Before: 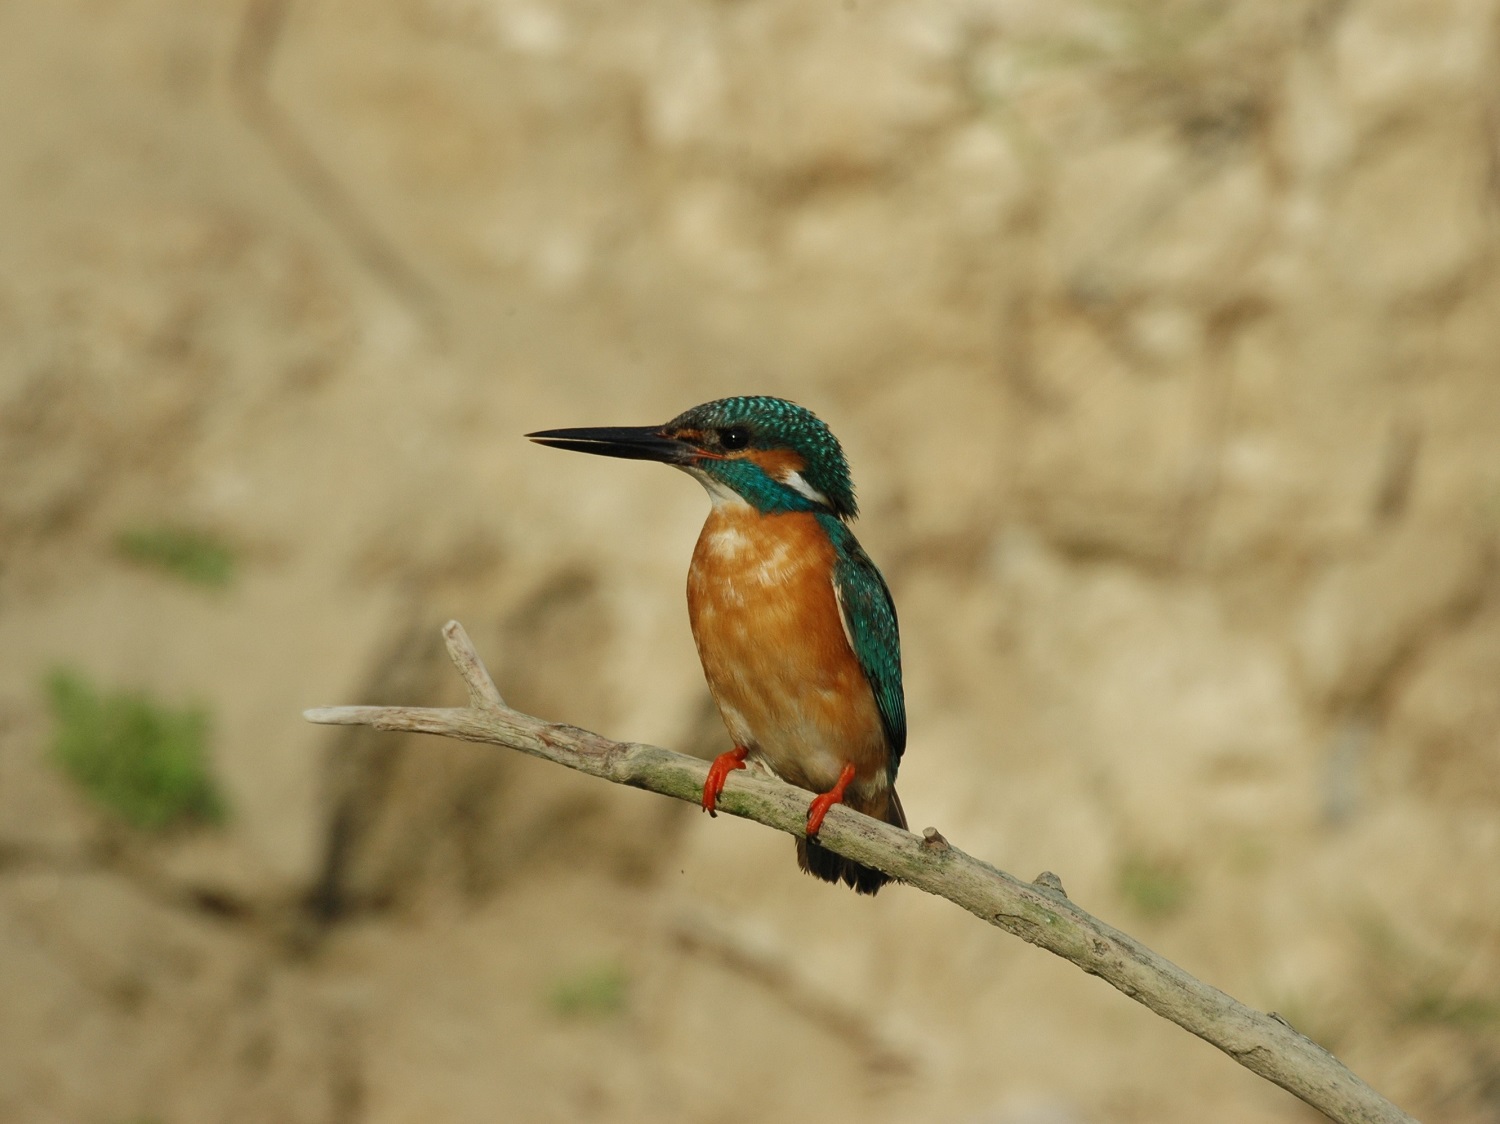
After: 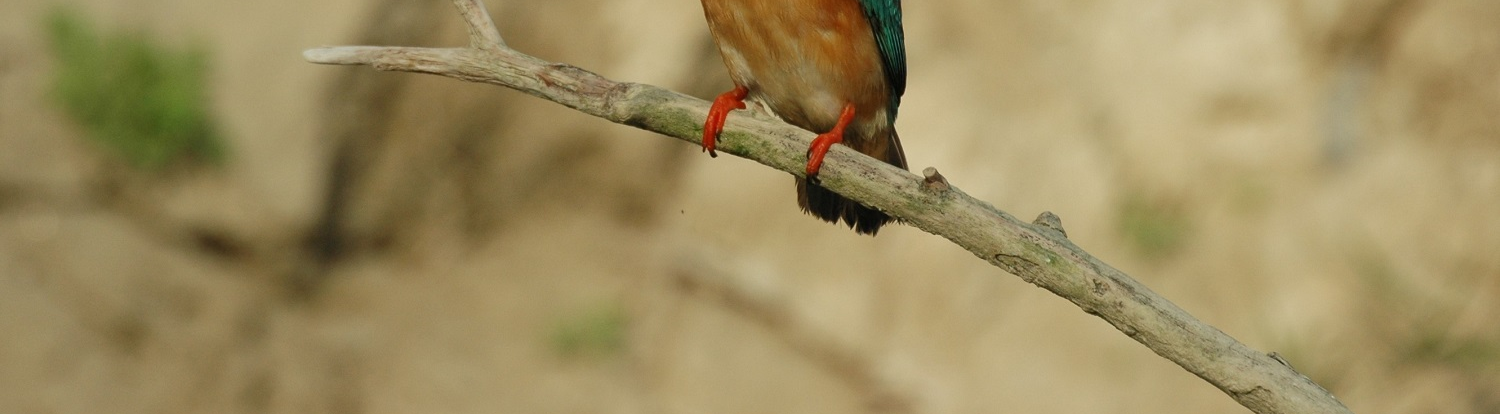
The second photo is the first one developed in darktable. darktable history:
crop and rotate: top 58.814%, bottom 4.352%
